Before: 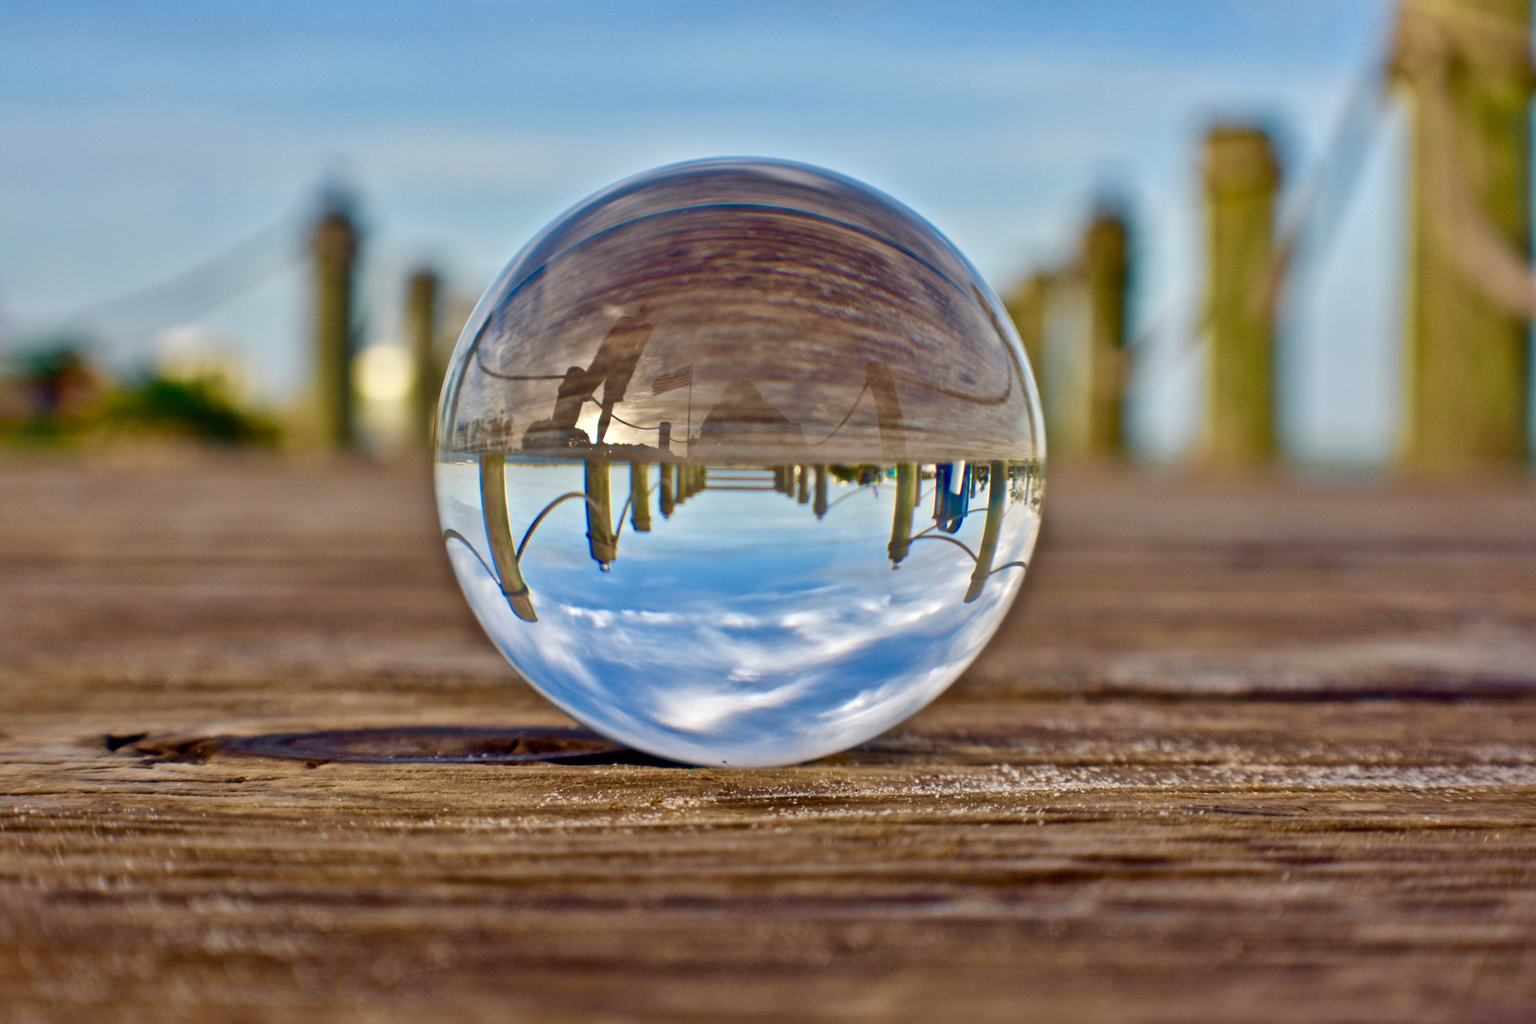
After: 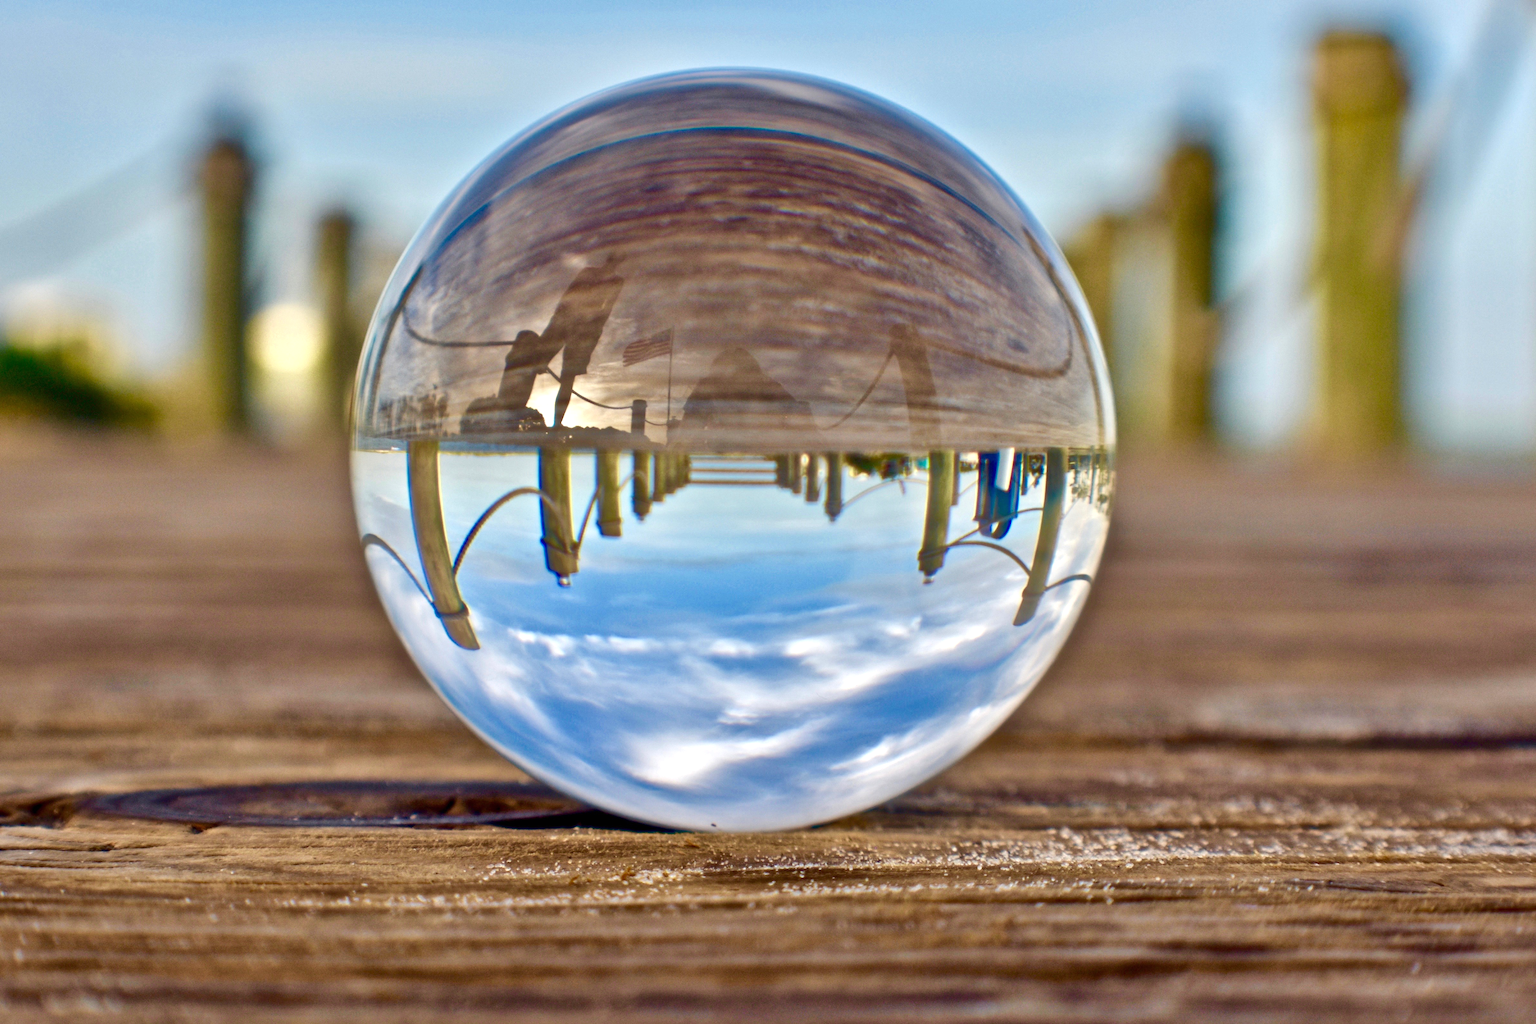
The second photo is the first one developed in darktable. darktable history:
crop and rotate: left 10.071%, top 10.071%, right 10.02%, bottom 10.02%
exposure: black level correction 0, exposure 0.3 EV, compensate highlight preservation false
